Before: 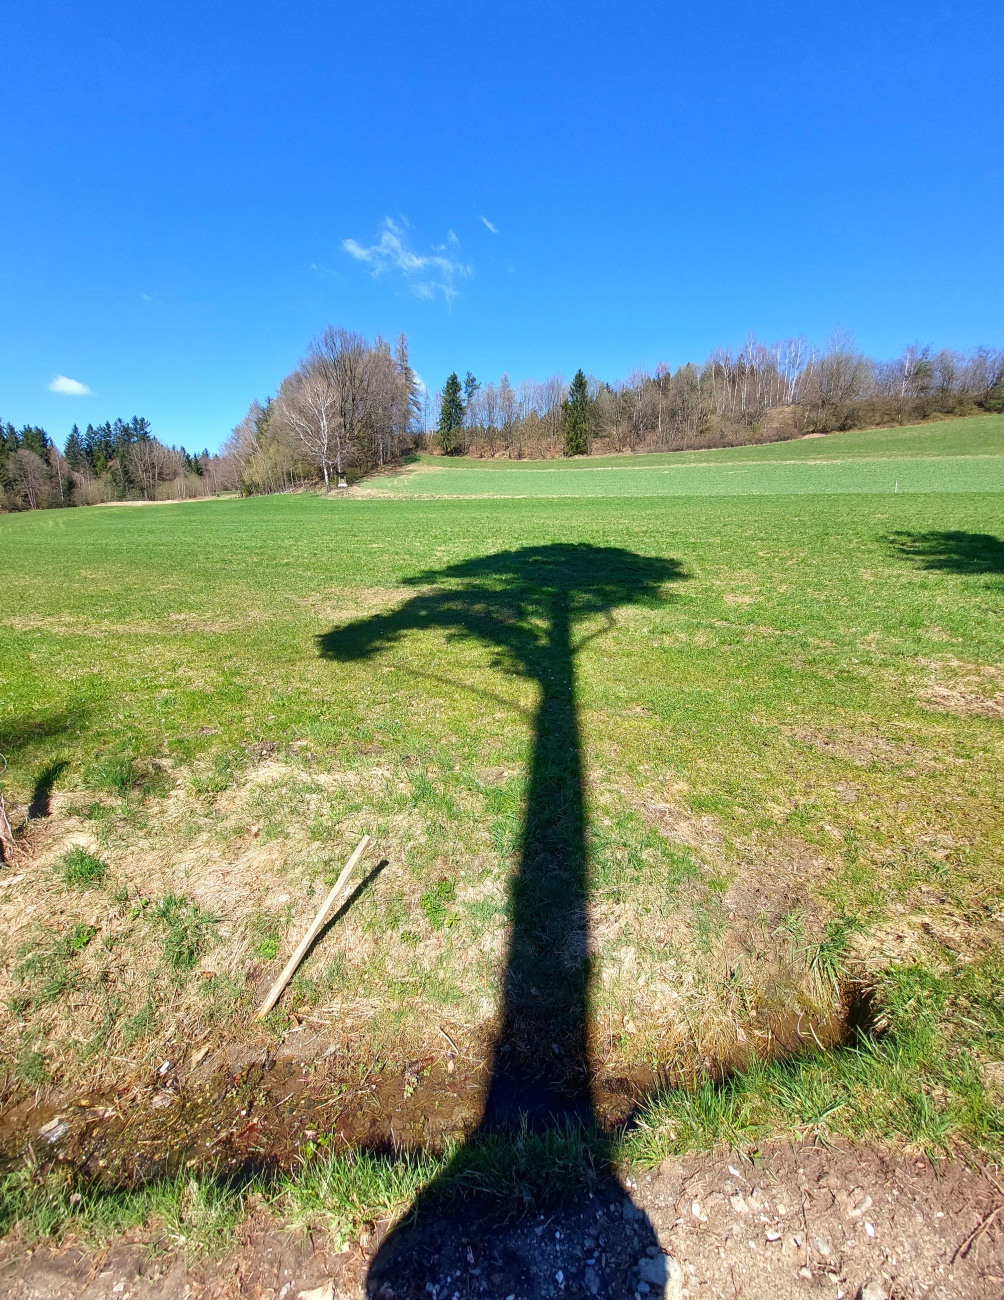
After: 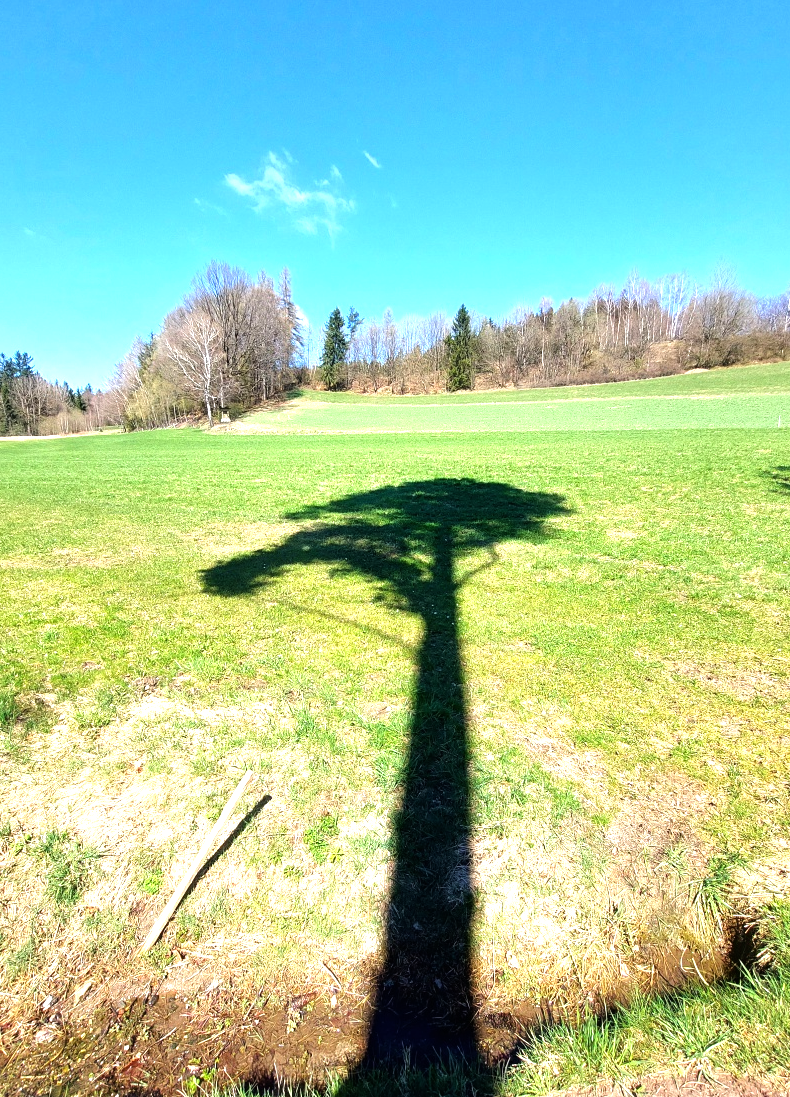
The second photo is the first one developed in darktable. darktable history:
crop: left 11.693%, top 5.016%, right 9.589%, bottom 10.58%
tone equalizer: -8 EV -1.08 EV, -7 EV -1.04 EV, -6 EV -0.904 EV, -5 EV -0.541 EV, -3 EV 0.566 EV, -2 EV 0.879 EV, -1 EV 0.992 EV, +0 EV 1.06 EV, smoothing 1
